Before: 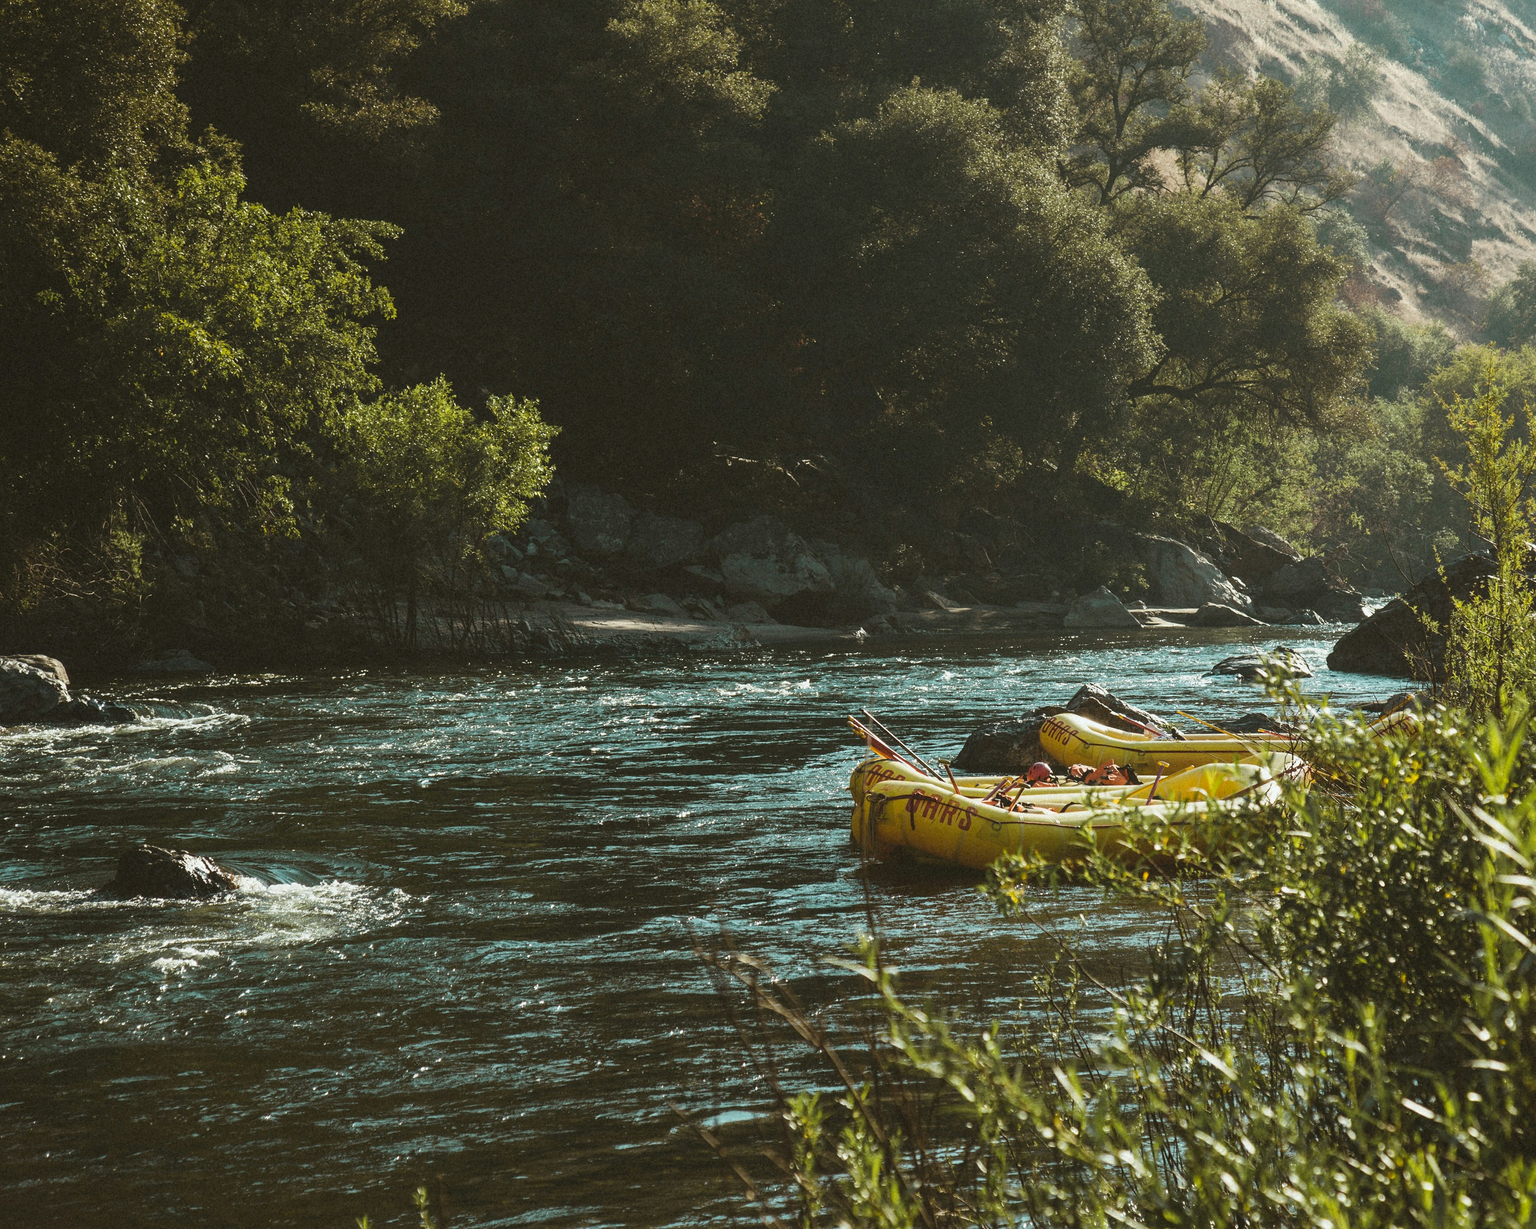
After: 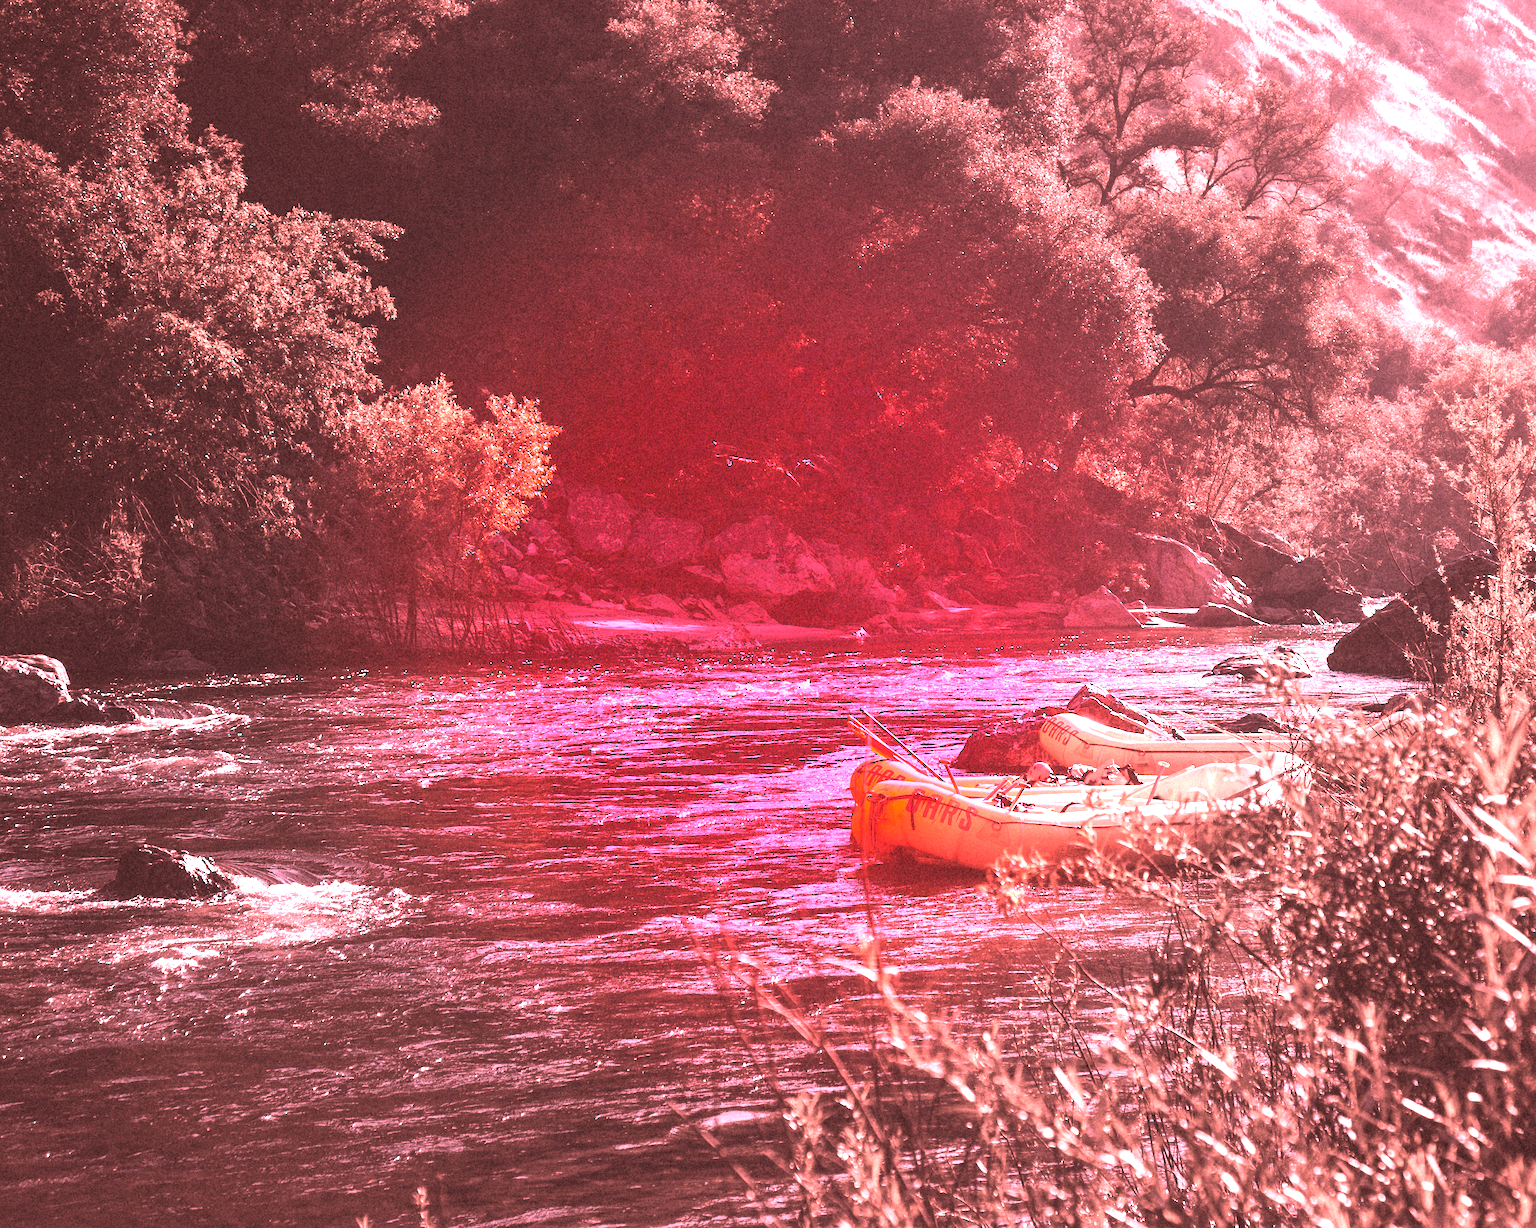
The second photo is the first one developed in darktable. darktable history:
white balance: red 4.26, blue 1.802
vignetting: fall-off start 31.28%, fall-off radius 34.64%, brightness -0.575
